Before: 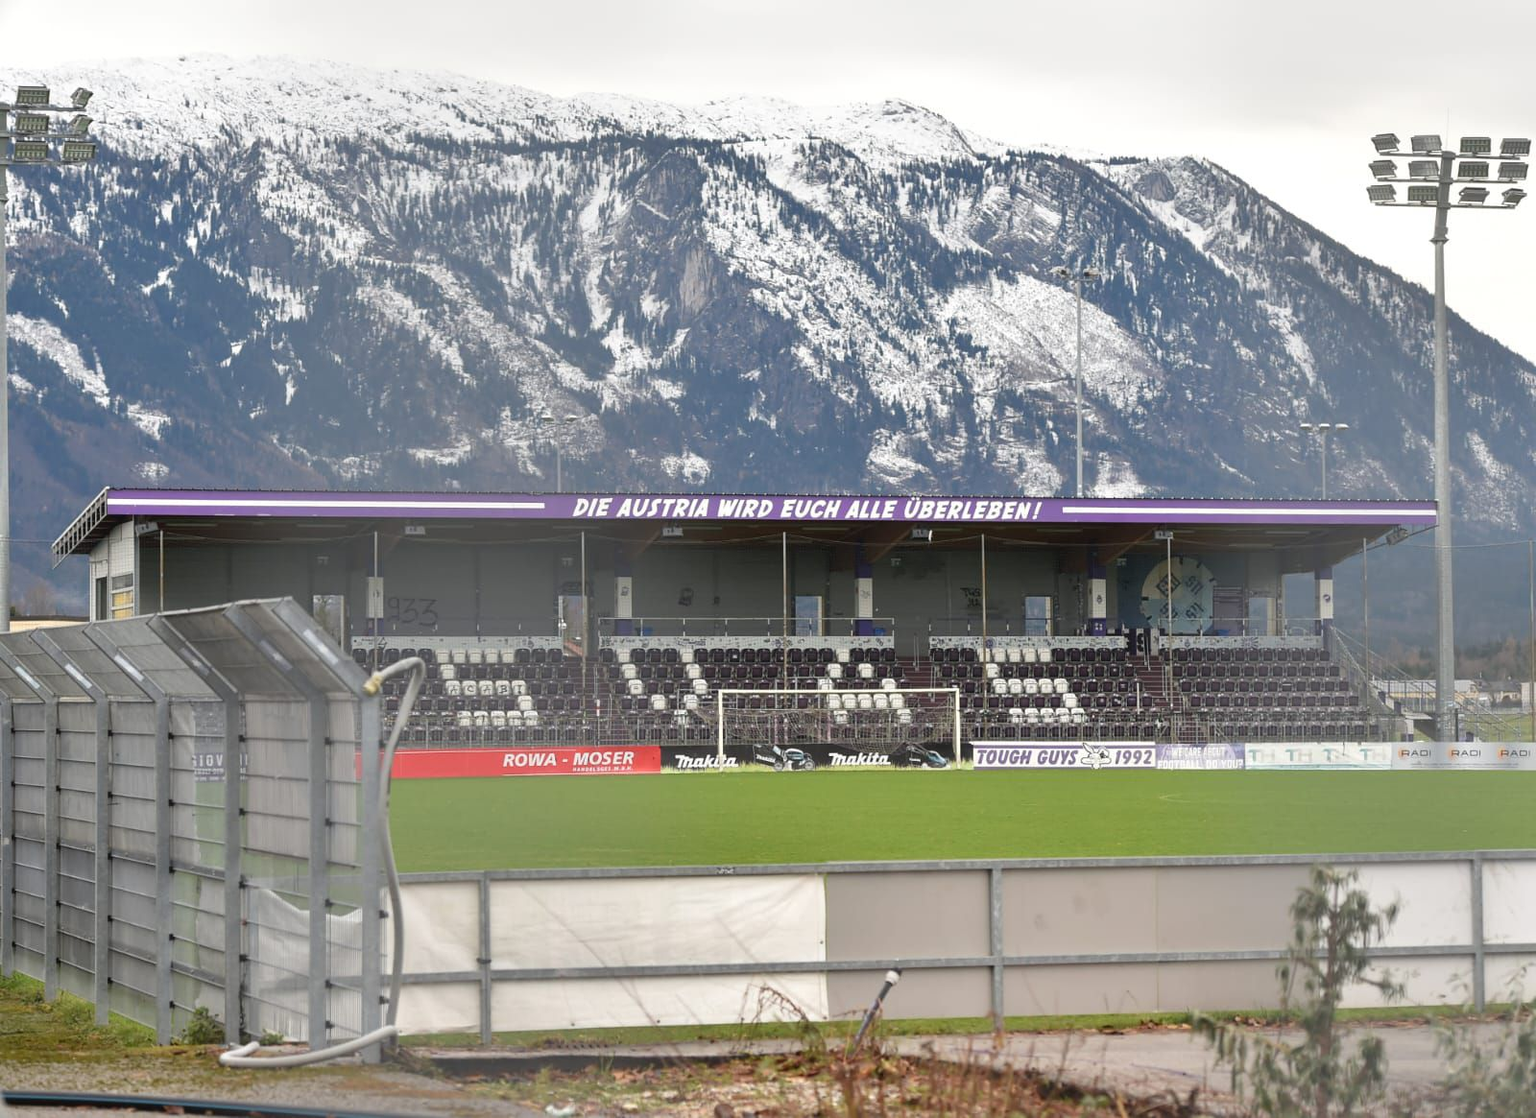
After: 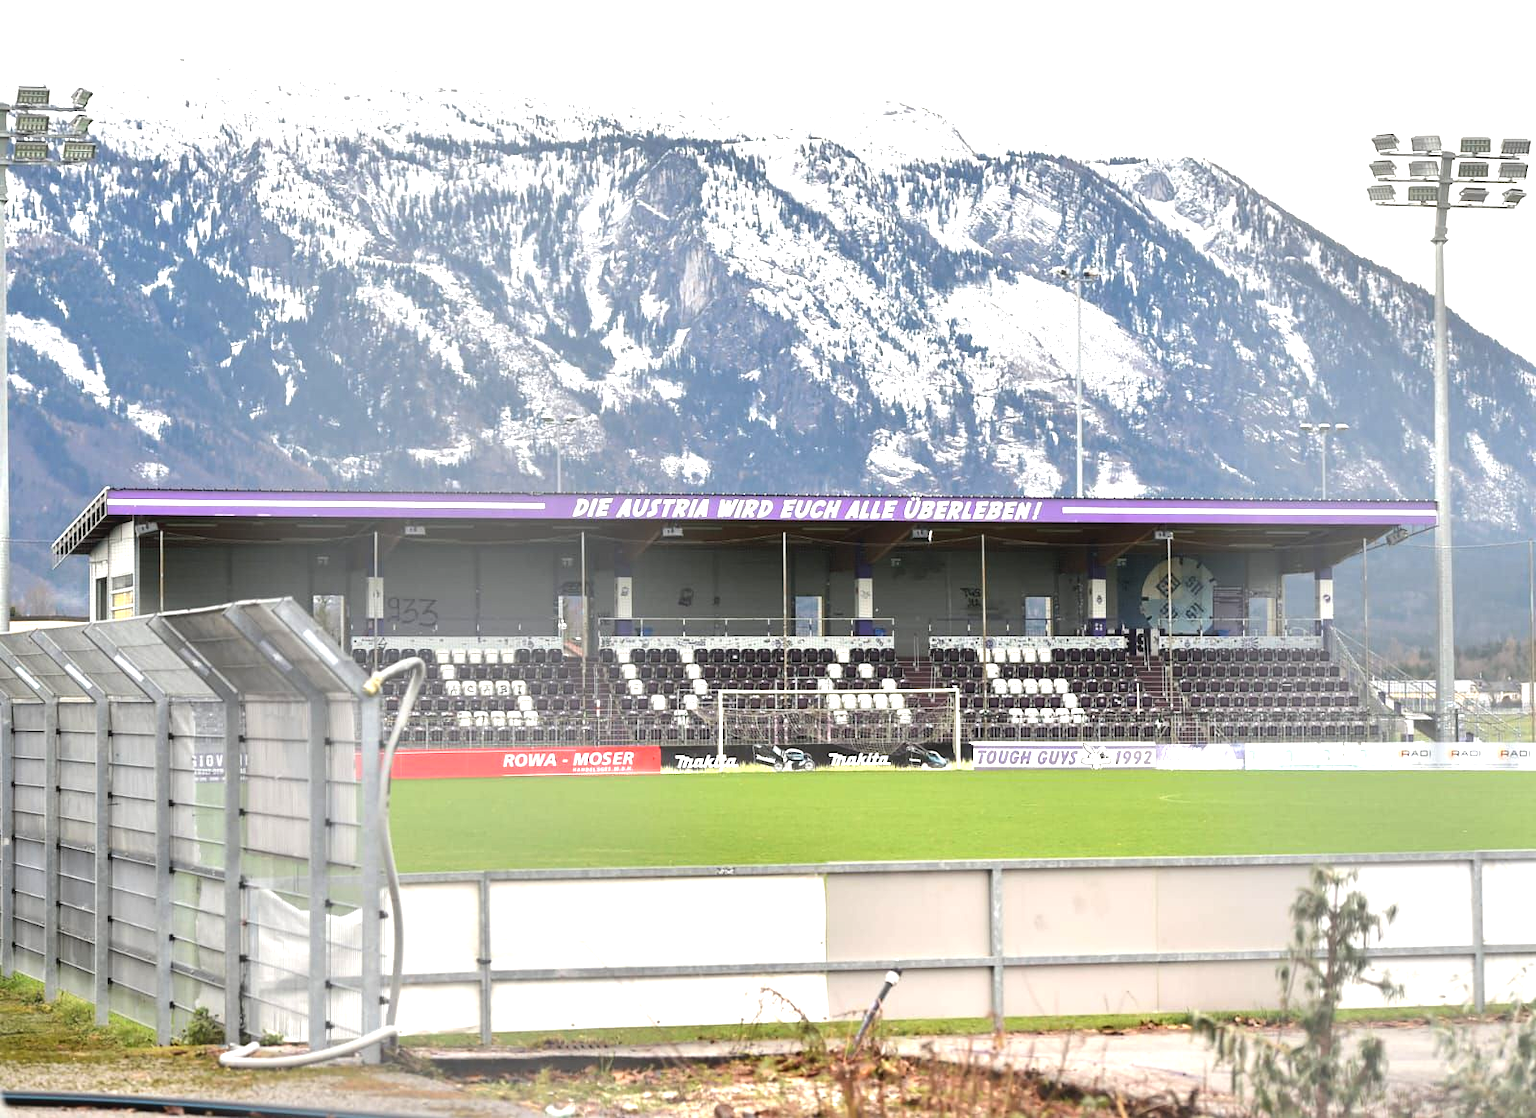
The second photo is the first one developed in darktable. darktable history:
exposure: black level correction 0, exposure 0.7 EV, compensate exposure bias true, compensate highlight preservation false
tone equalizer: -8 EV -0.417 EV, -7 EV -0.389 EV, -6 EV -0.333 EV, -5 EV -0.222 EV, -3 EV 0.222 EV, -2 EV 0.333 EV, -1 EV 0.389 EV, +0 EV 0.417 EV, edges refinement/feathering 500, mask exposure compensation -1.57 EV, preserve details no
